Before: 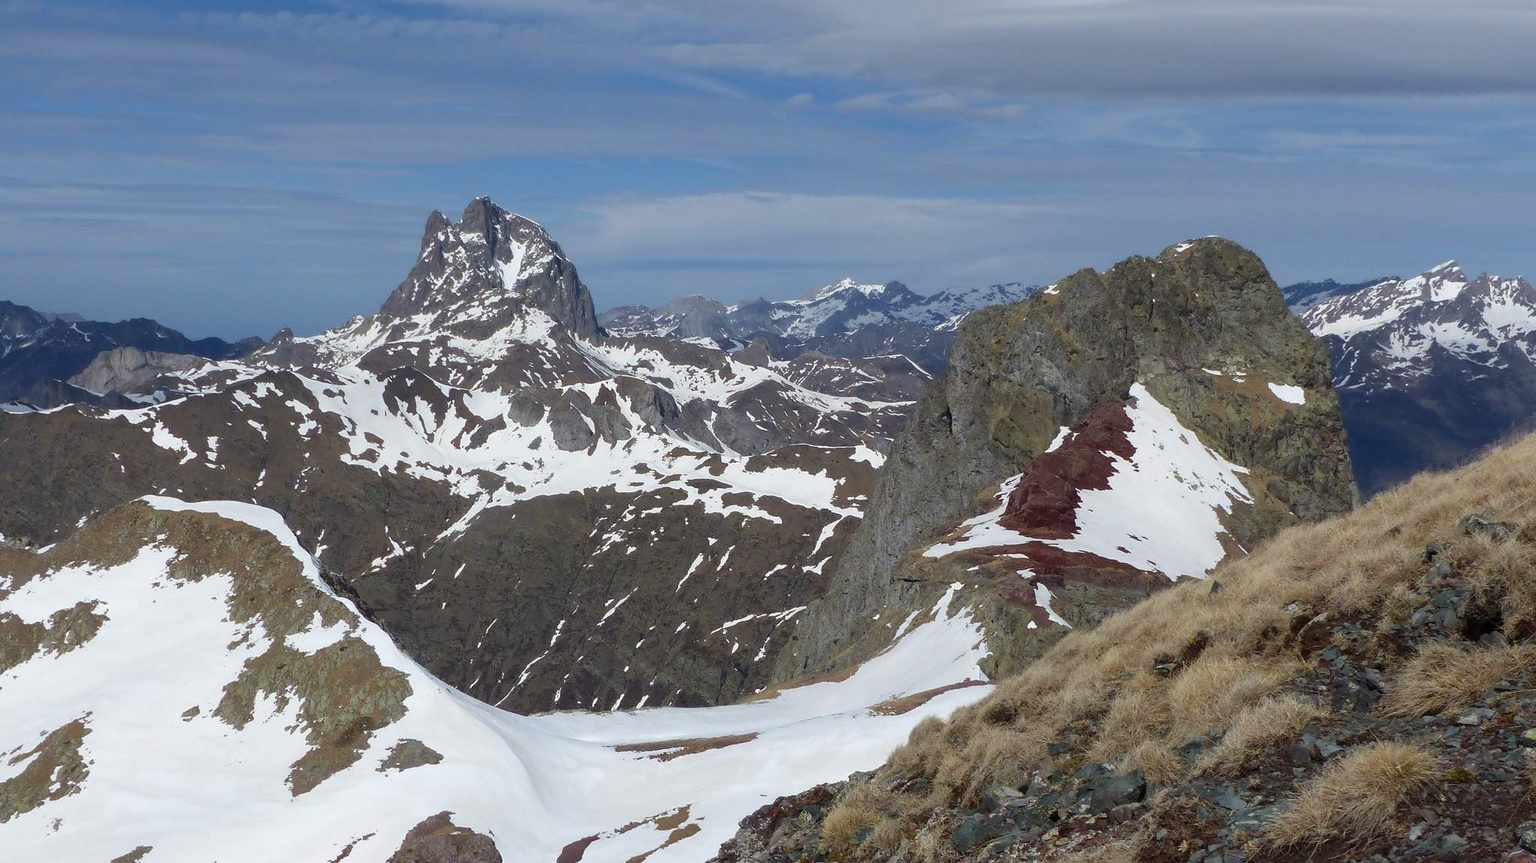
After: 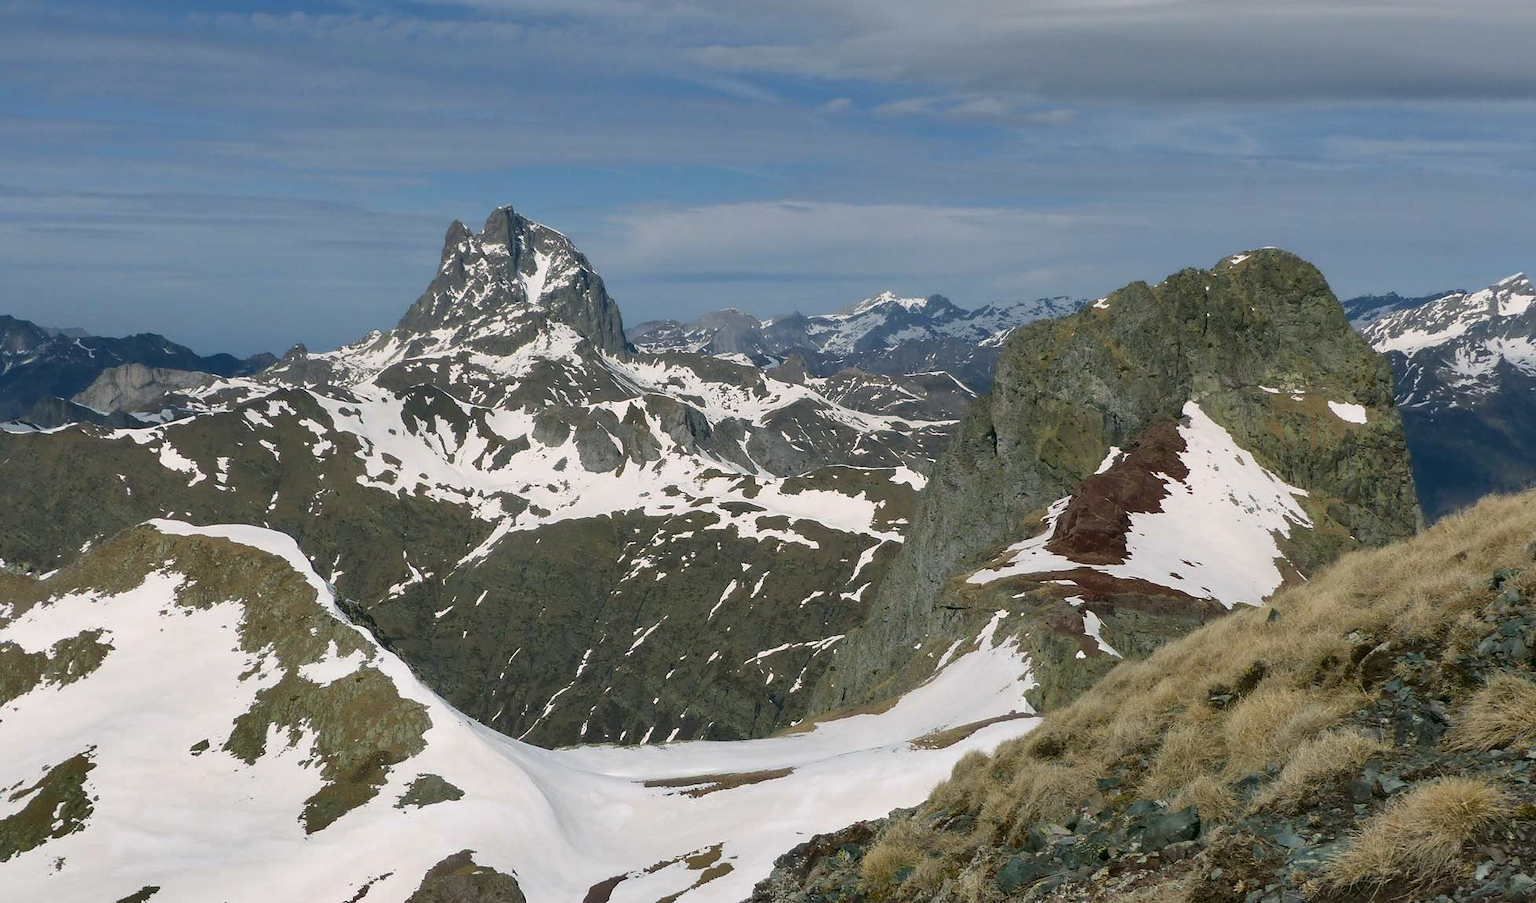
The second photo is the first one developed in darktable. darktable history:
shadows and highlights: shadows 43.62, white point adjustment -1.46, soften with gaussian
color correction: highlights a* 4.42, highlights b* 4.95, shadows a* -7.9, shadows b* 4.8
crop: right 4.482%, bottom 0.022%
